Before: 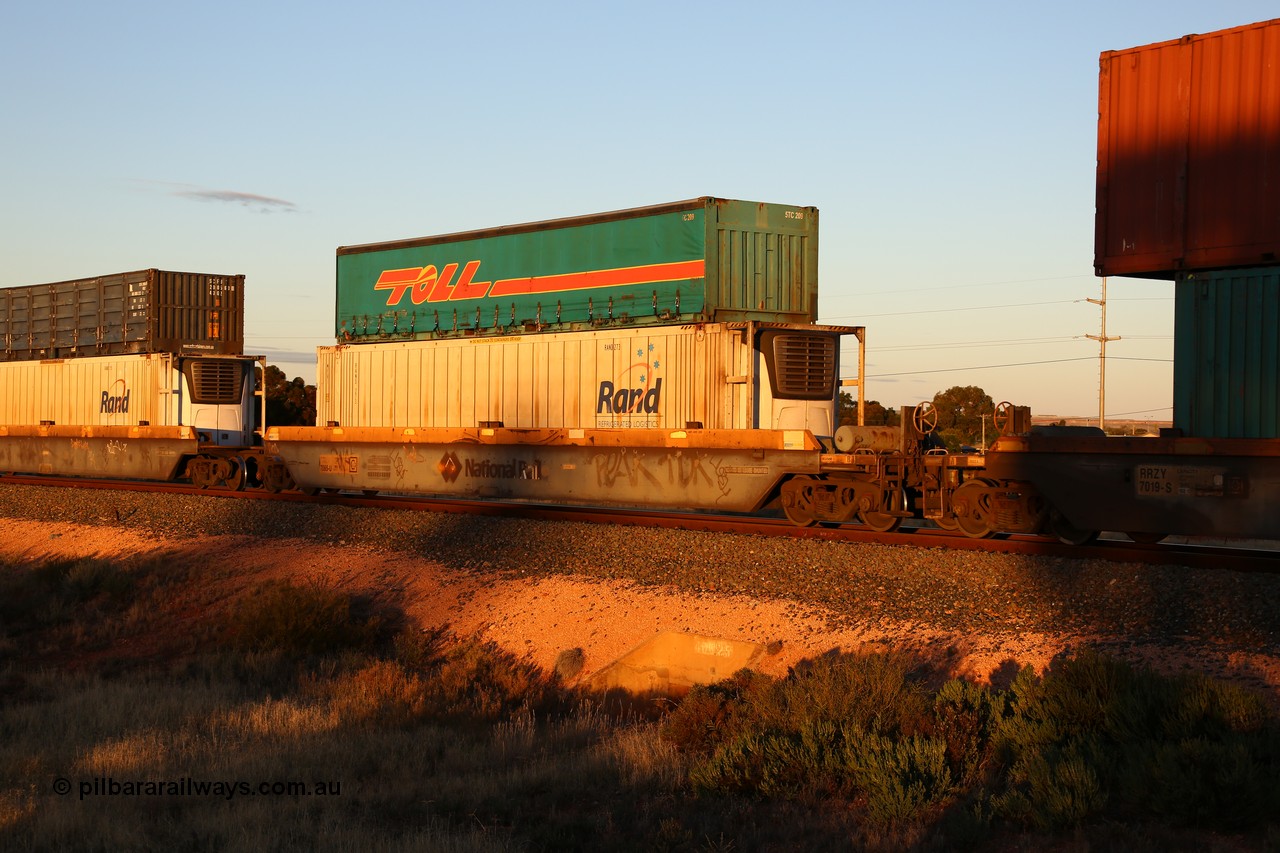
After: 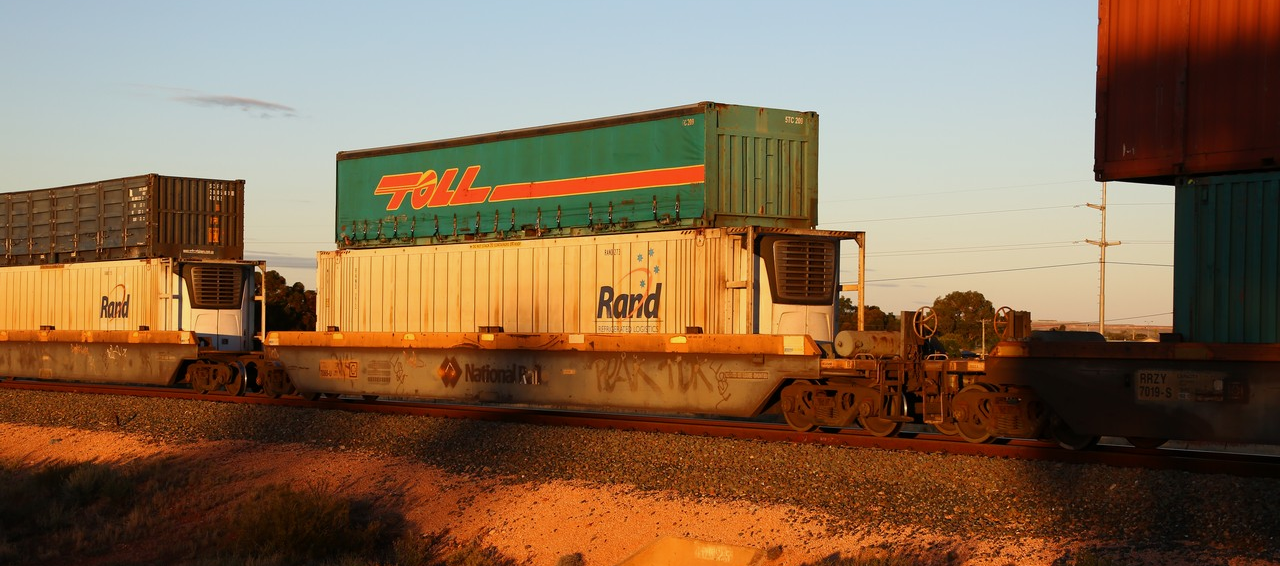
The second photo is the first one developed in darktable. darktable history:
crop: top 11.166%, bottom 22.477%
exposure: exposure -0.116 EV, compensate highlight preservation false
